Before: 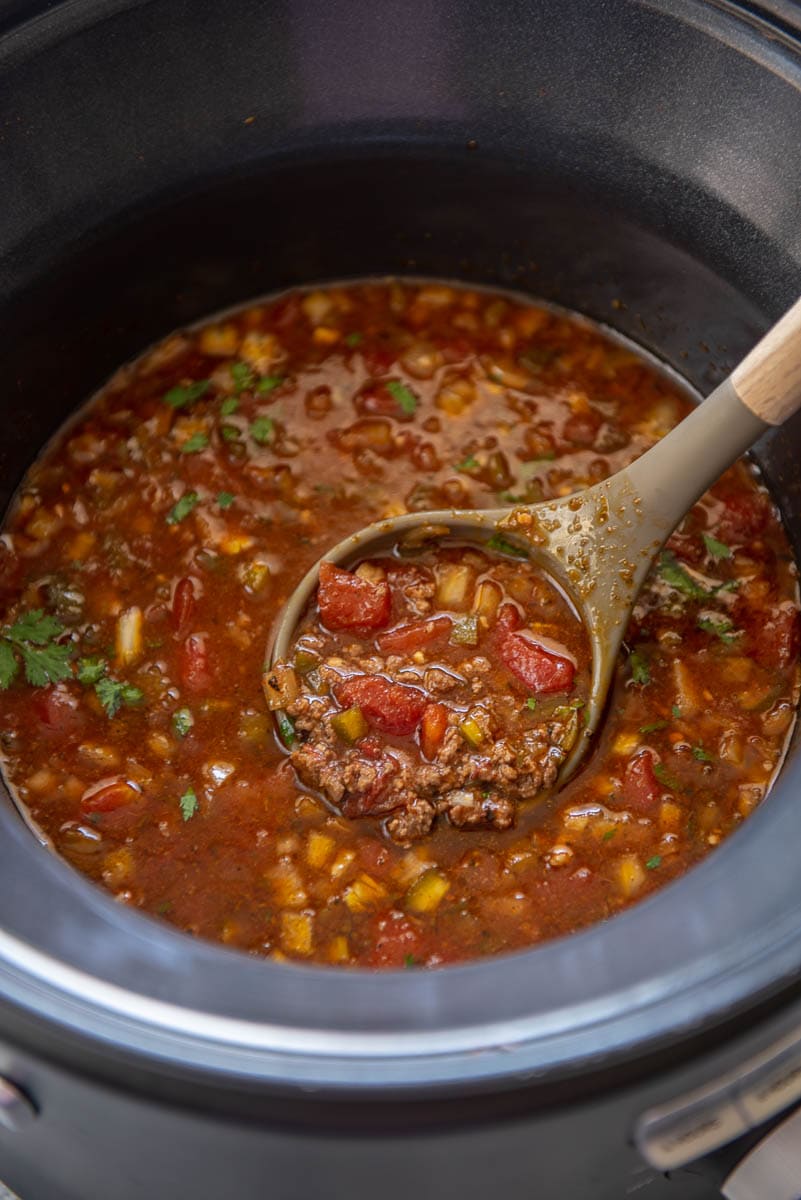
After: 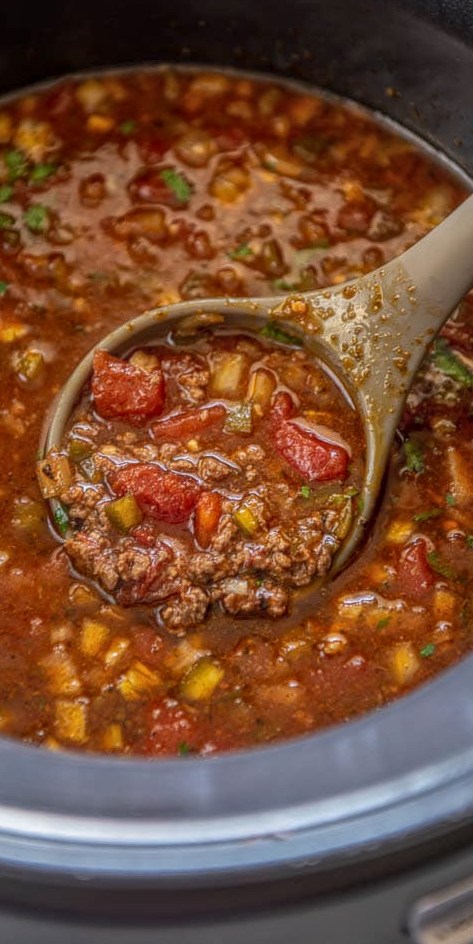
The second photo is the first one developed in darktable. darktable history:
crop and rotate: left 28.256%, top 17.734%, right 12.656%, bottom 3.573%
local contrast: highlights 66%, shadows 33%, detail 166%, midtone range 0.2
